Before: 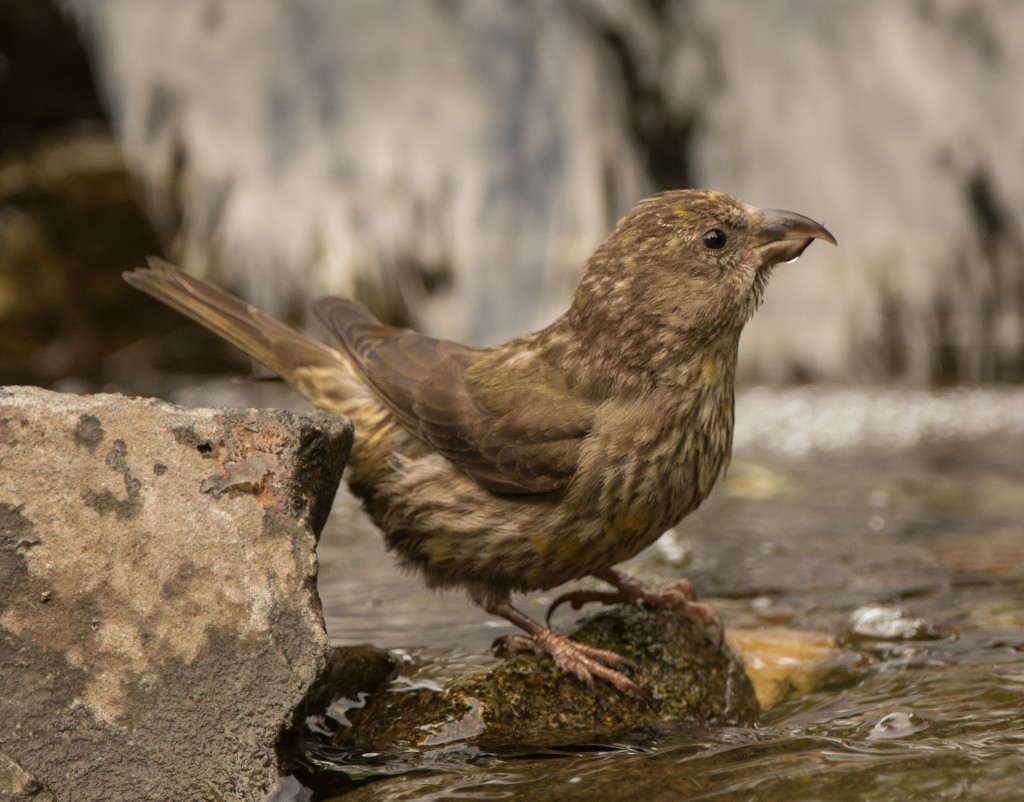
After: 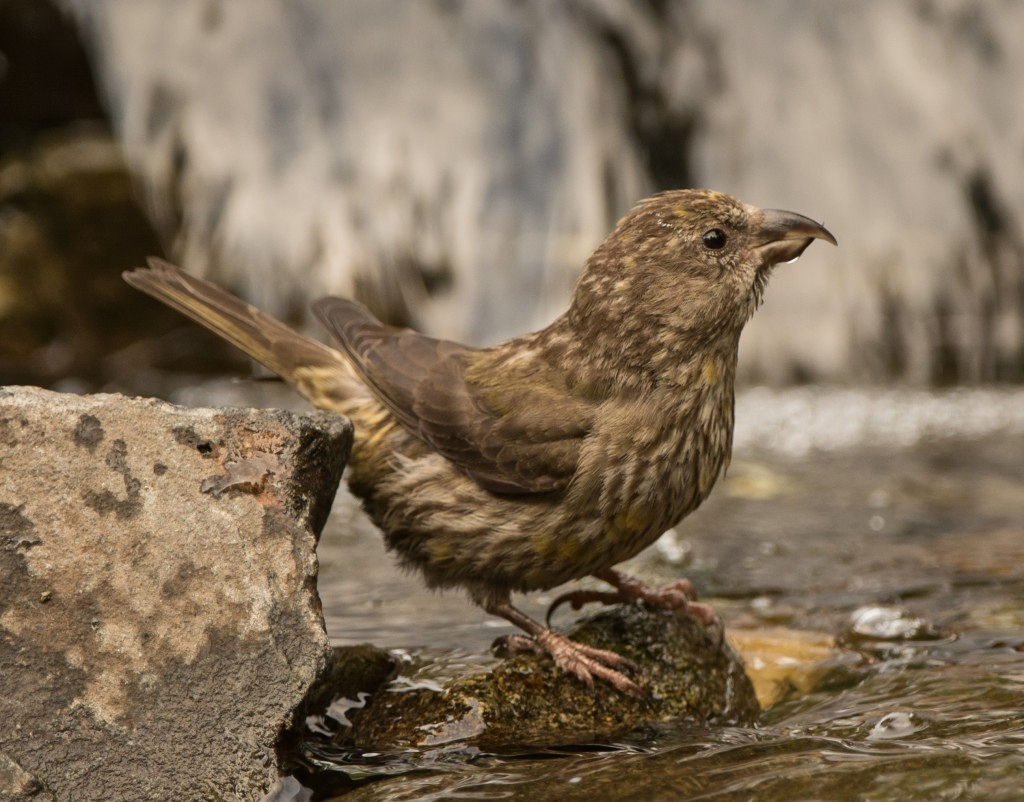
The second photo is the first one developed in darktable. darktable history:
highpass: on, module defaults | blend: blend mode softlight, opacity 50%; mask: uniform (no mask)
